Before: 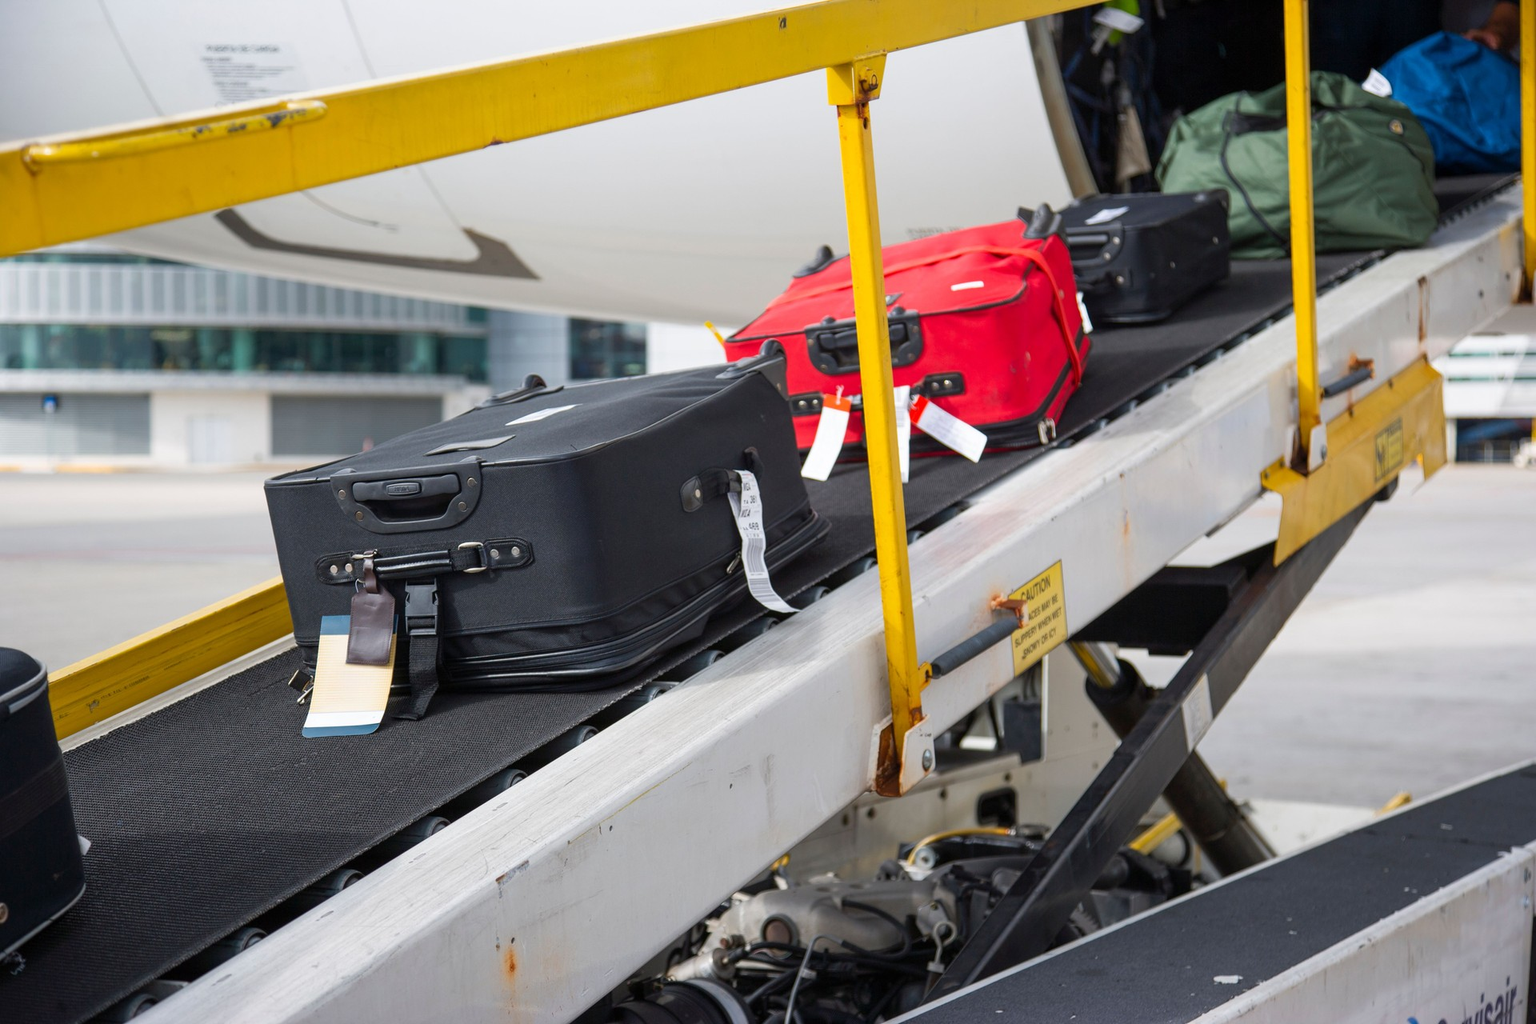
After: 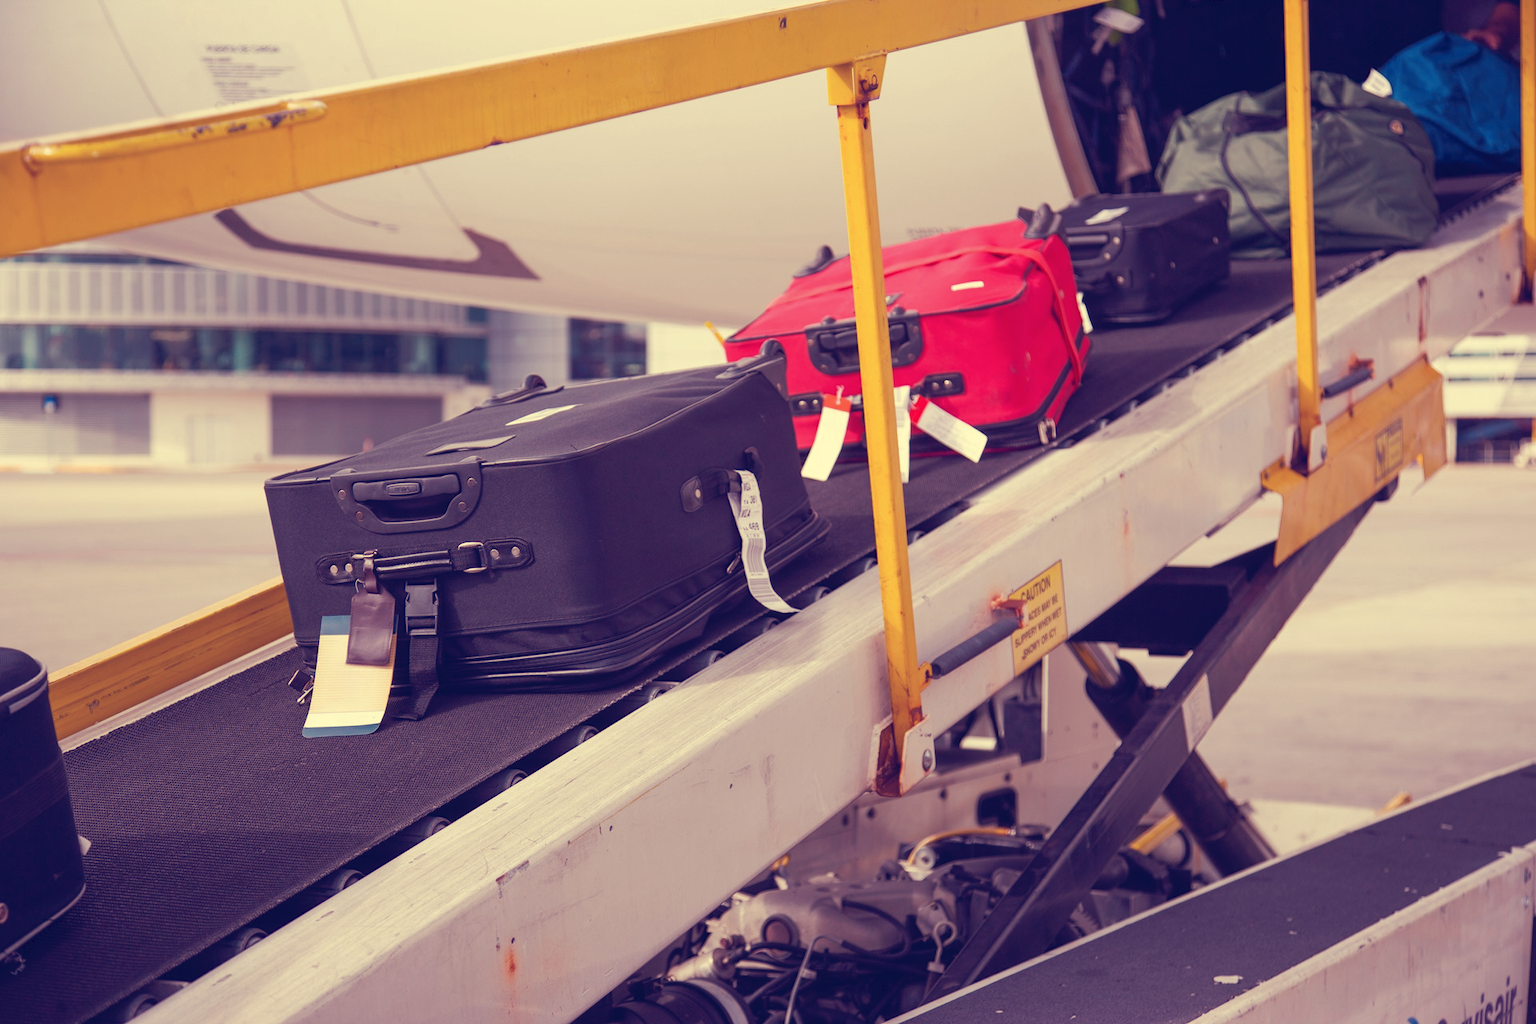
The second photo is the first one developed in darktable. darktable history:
tone curve: curves: ch0 [(0, 0) (0.003, 0.051) (0.011, 0.054) (0.025, 0.056) (0.044, 0.07) (0.069, 0.092) (0.1, 0.119) (0.136, 0.149) (0.177, 0.189) (0.224, 0.231) (0.277, 0.278) (0.335, 0.329) (0.399, 0.386) (0.468, 0.454) (0.543, 0.524) (0.623, 0.603) (0.709, 0.687) (0.801, 0.776) (0.898, 0.878) (1, 1)], preserve colors none
color look up table: target L [99.25, 94.58, 93.67, 87.27, 86.04, 77.94, 70.26, 65.36, 65.71, 57.95, 53.99, 40.42, 31.97, 12.13, 201.23, 71.08, 71.52, 68.25, 63.21, 55.3, 55.31, 53.39, 46.28, 34.69, 34.84, 16.52, 85.72, 82.11, 67.25, 60.73, 58.98, 50.74, 39.42, 43.68, 45.75, 36.53, 24.45, 28.46, 18.92, 10.24, 89.57, 84.21, 78.9, 66.71, 65.96, 67.57, 47.94, 40.75, 5.894], target a [-21.03, -18.45, -1.781, -73.01, -50.32, -21.45, -62.44, -54.39, -5.291, -6.846, -28.79, -30.79, 5.889, 16.32, 0, 39.57, 16.62, 49.09, 65.65, 81.72, 49.93, 30.82, 54.13, 32.48, 61.4, 42.17, 15.48, 30.12, 31.63, 79.97, 42.41, 55.8, 9.122, 70.42, 74.58, 66.28, 9.282, 35.25, 41.16, 35.43, -57.91, -17.01, -51.45, -34.41, -44.54, -0.235, -24.35, 11.53, 17.87], target b [70.3, 29.65, 41.21, 56.85, 28.98, 62.84, 51.77, 27.04, 28.85, 5.805, 27.43, -1.805, 12.24, -22.96, -0.001, 26.74, 57.44, 57.41, 5.957, 29.88, 9.967, 12.77, 34.15, 4.513, 5.701, -17.83, 17.55, 0.762, -19.58, -26.77, -1.93, -25.16, -60.27, -50.11, -8.898, -35.52, -50.68, -18.31, -77.21, -49.63, 11.23, 7.189, 0.83, -20.47, 1.361, -0.673, -19.52, -11.73, -41.61], num patches 49
